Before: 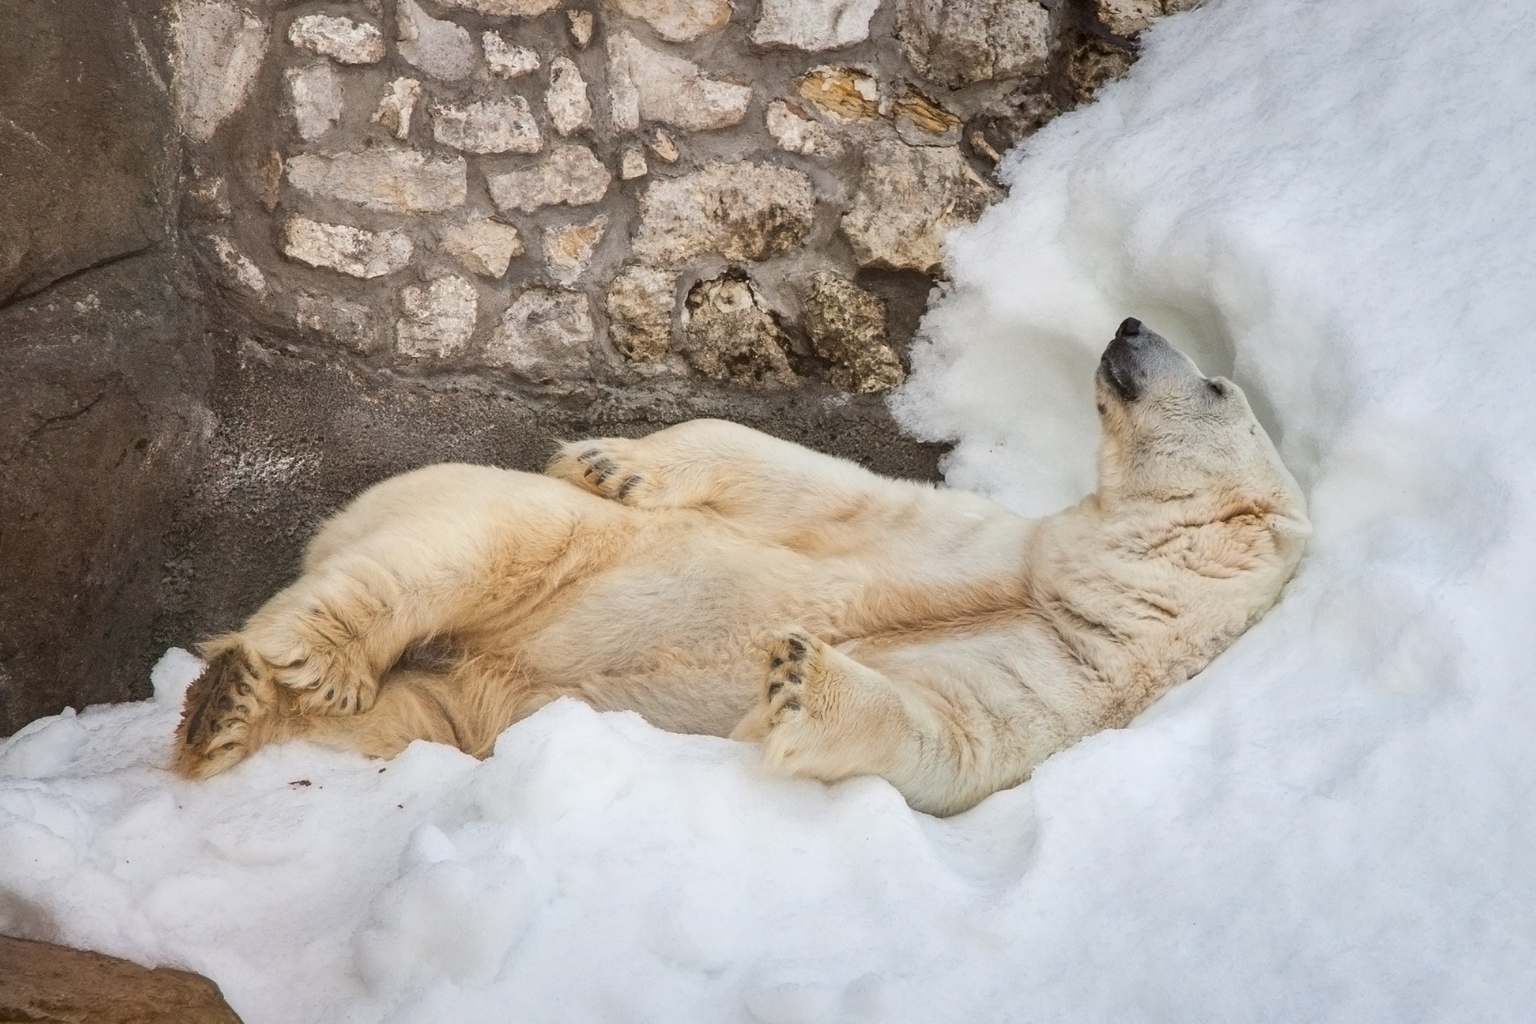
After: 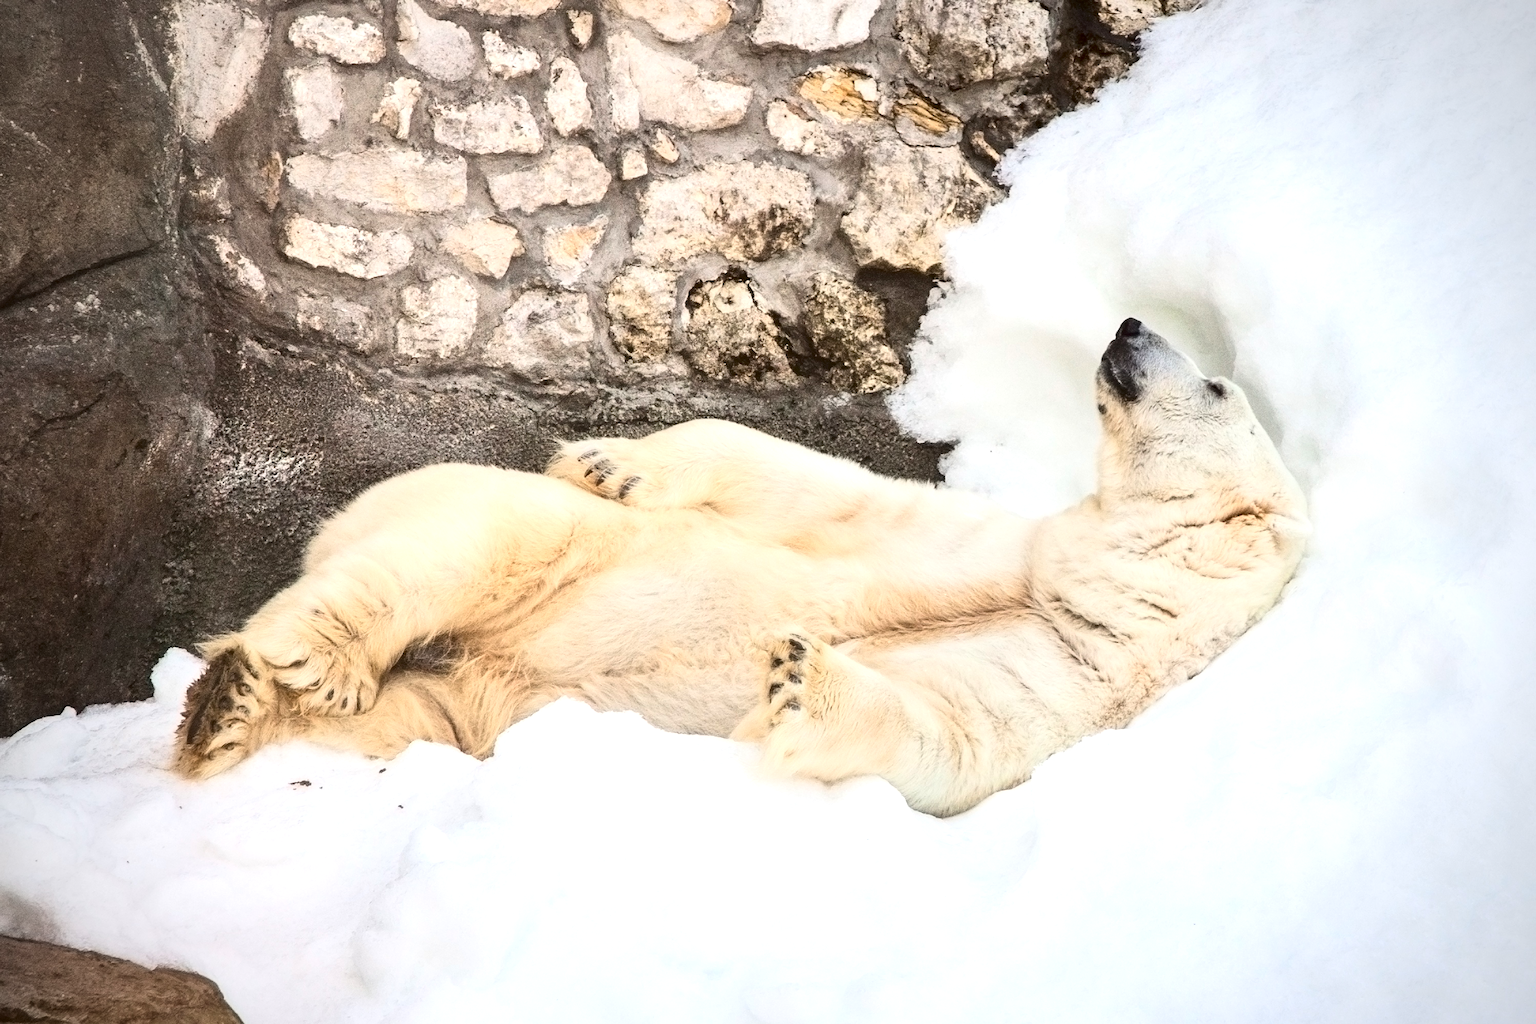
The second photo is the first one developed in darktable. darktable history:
contrast brightness saturation: contrast 0.283
exposure: black level correction 0, exposure 0.691 EV, compensate highlight preservation false
vignetting: brightness -0.465, saturation -0.307
